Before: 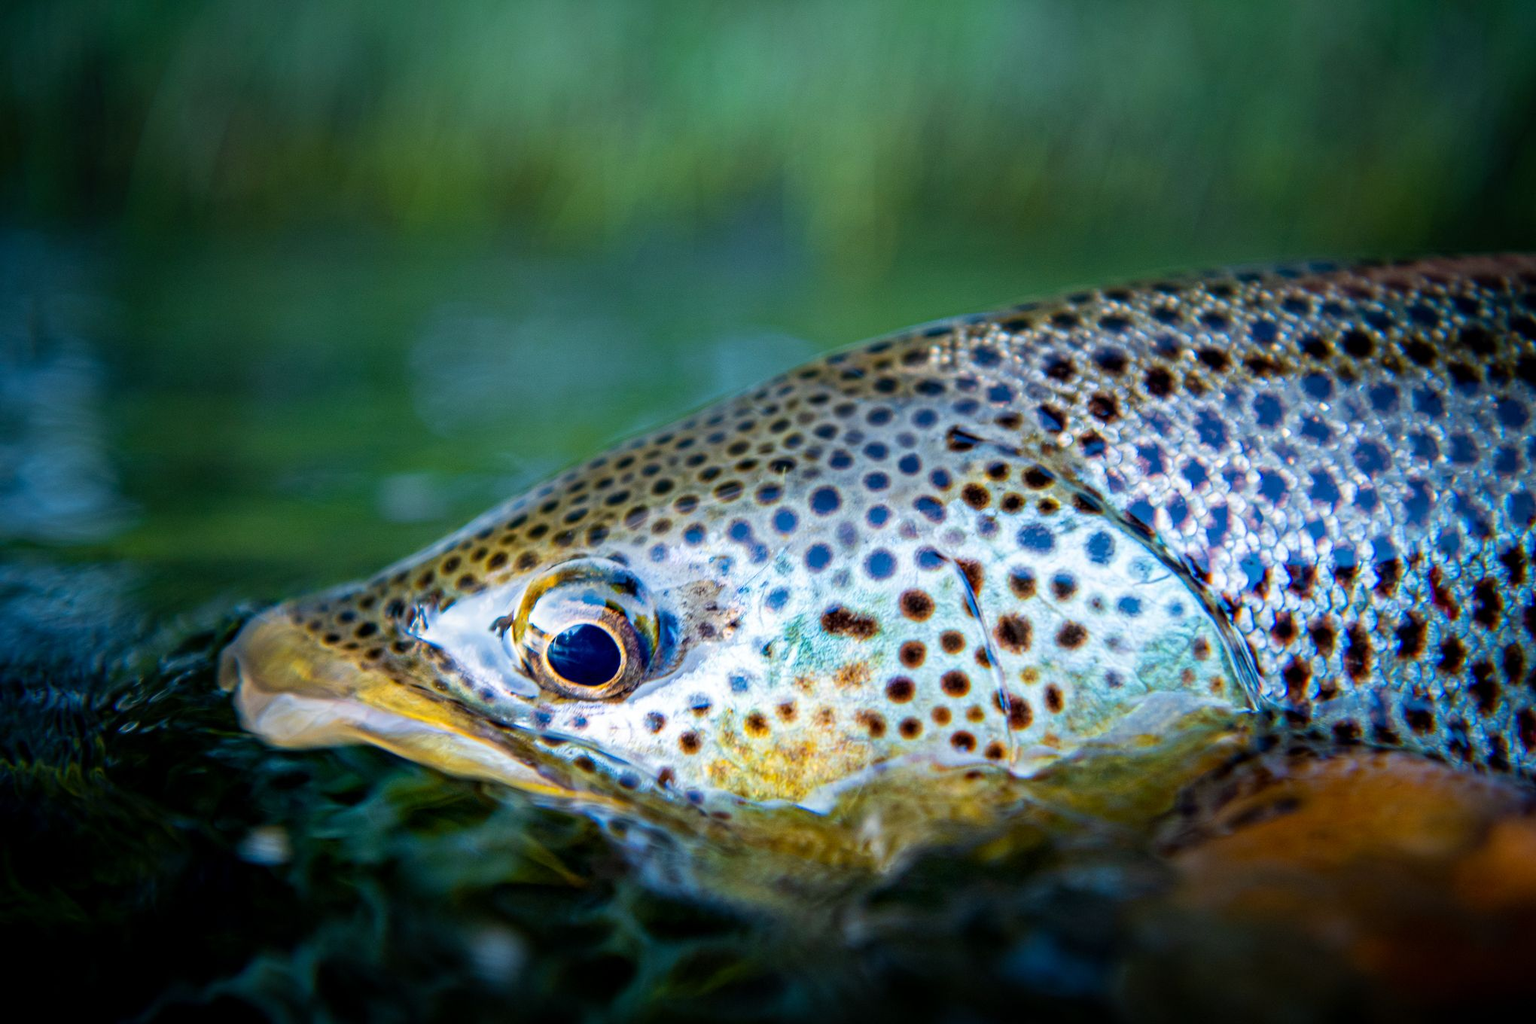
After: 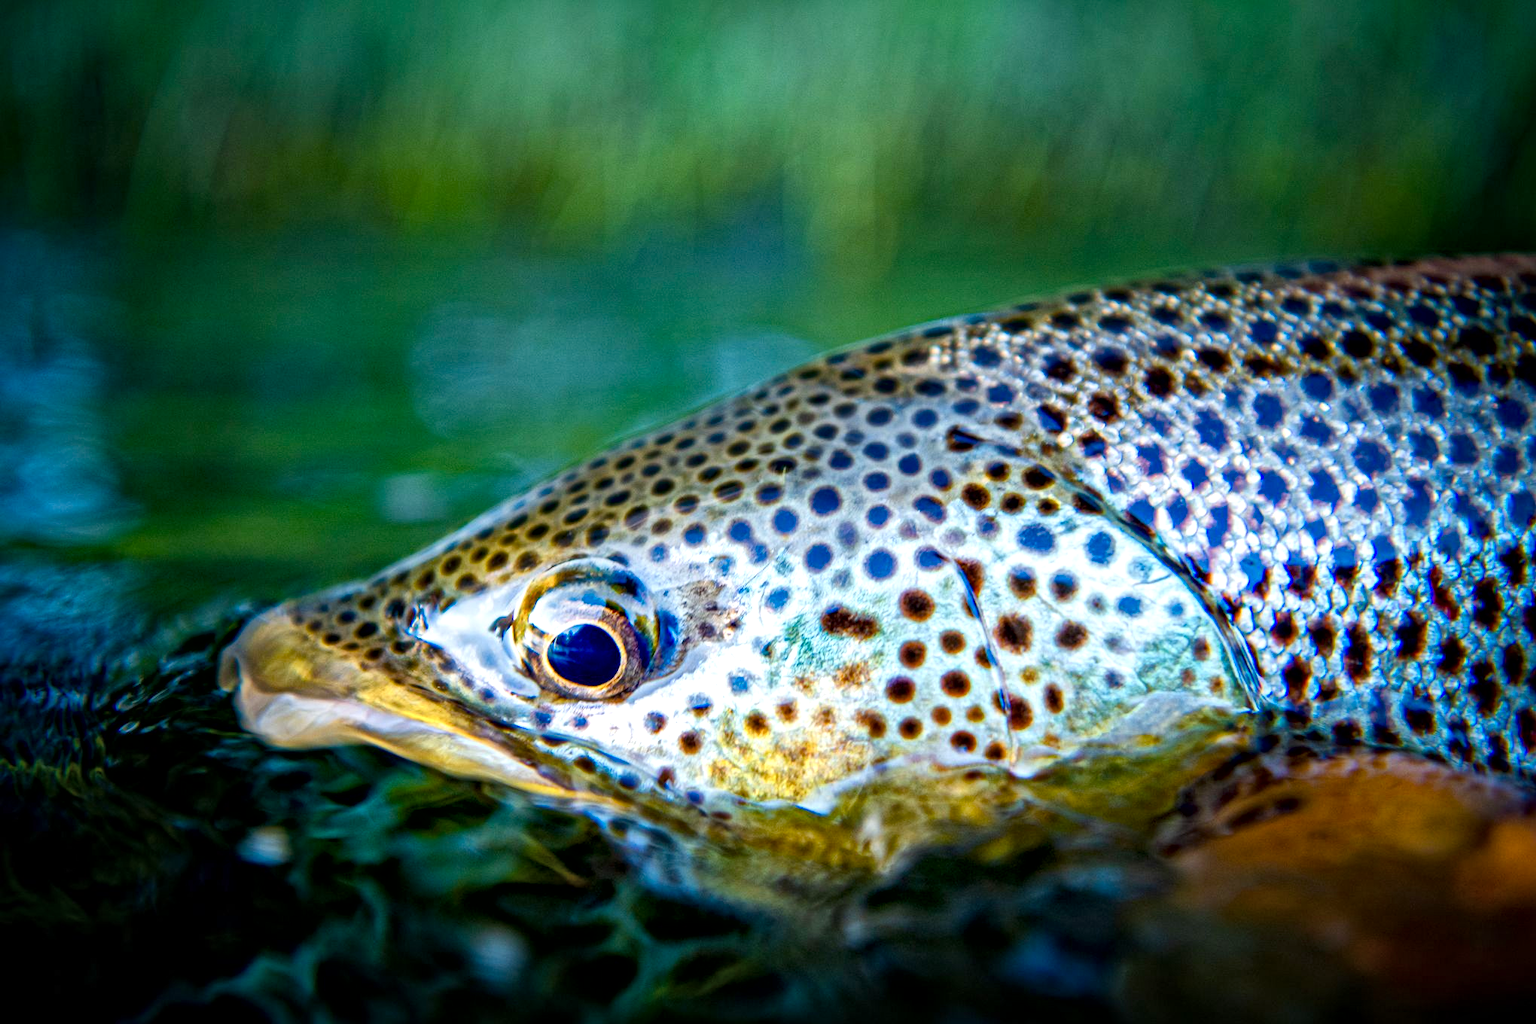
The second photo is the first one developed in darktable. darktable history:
local contrast: mode bilateral grid, contrast 20, coarseness 19, detail 163%, midtone range 0.2
color balance rgb: linear chroma grading › shadows 32%, linear chroma grading › global chroma -2%, linear chroma grading › mid-tones 4%, perceptual saturation grading › global saturation -2%, perceptual saturation grading › highlights -8%, perceptual saturation grading › mid-tones 8%, perceptual saturation grading › shadows 4%, perceptual brilliance grading › highlights 8%, perceptual brilliance grading › mid-tones 4%, perceptual brilliance grading › shadows 2%, global vibrance 16%, saturation formula JzAzBz (2021)
